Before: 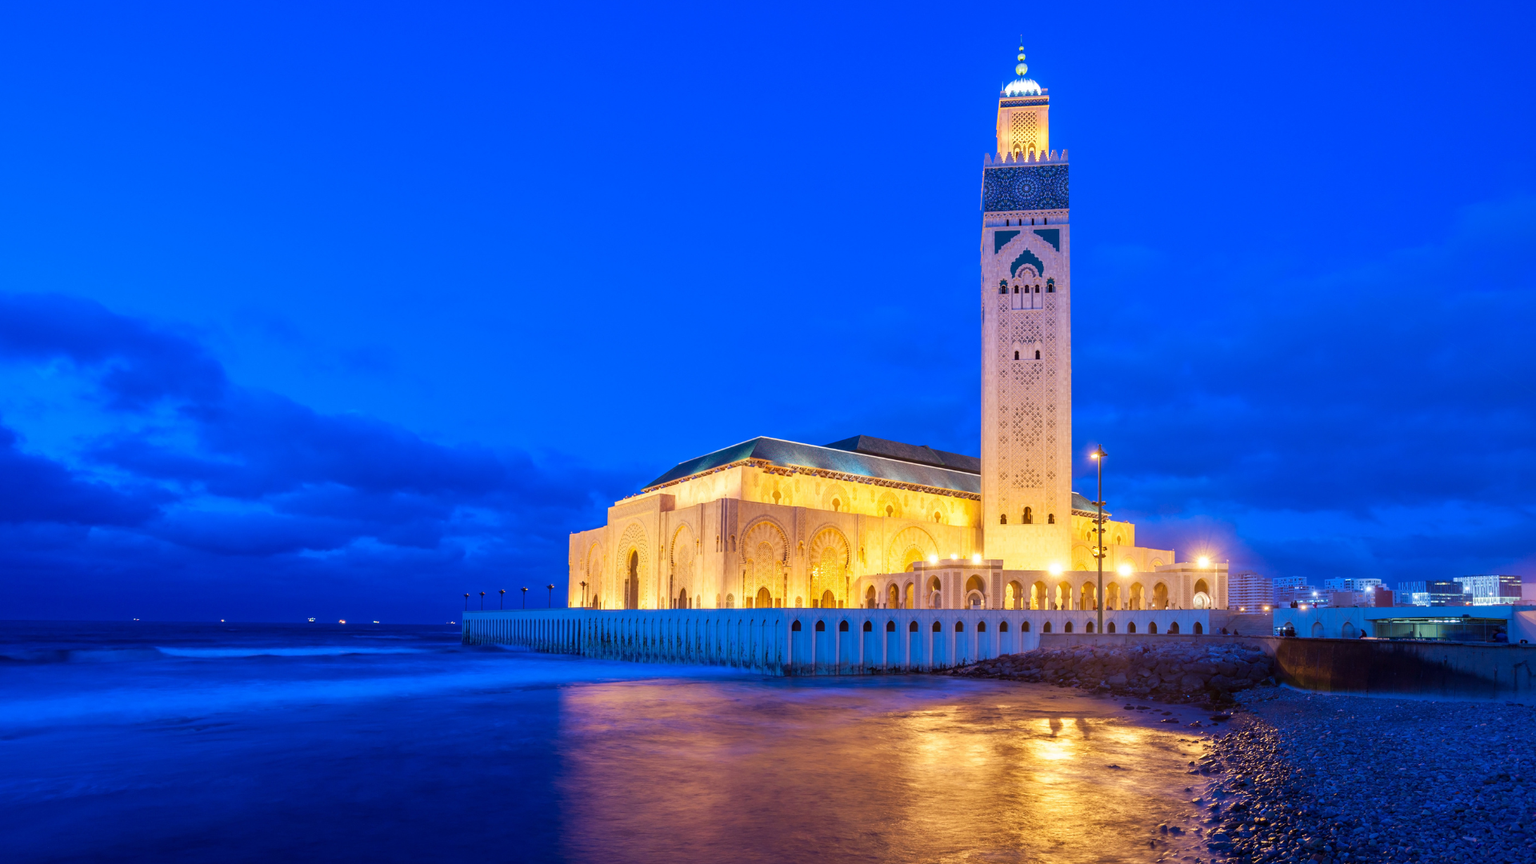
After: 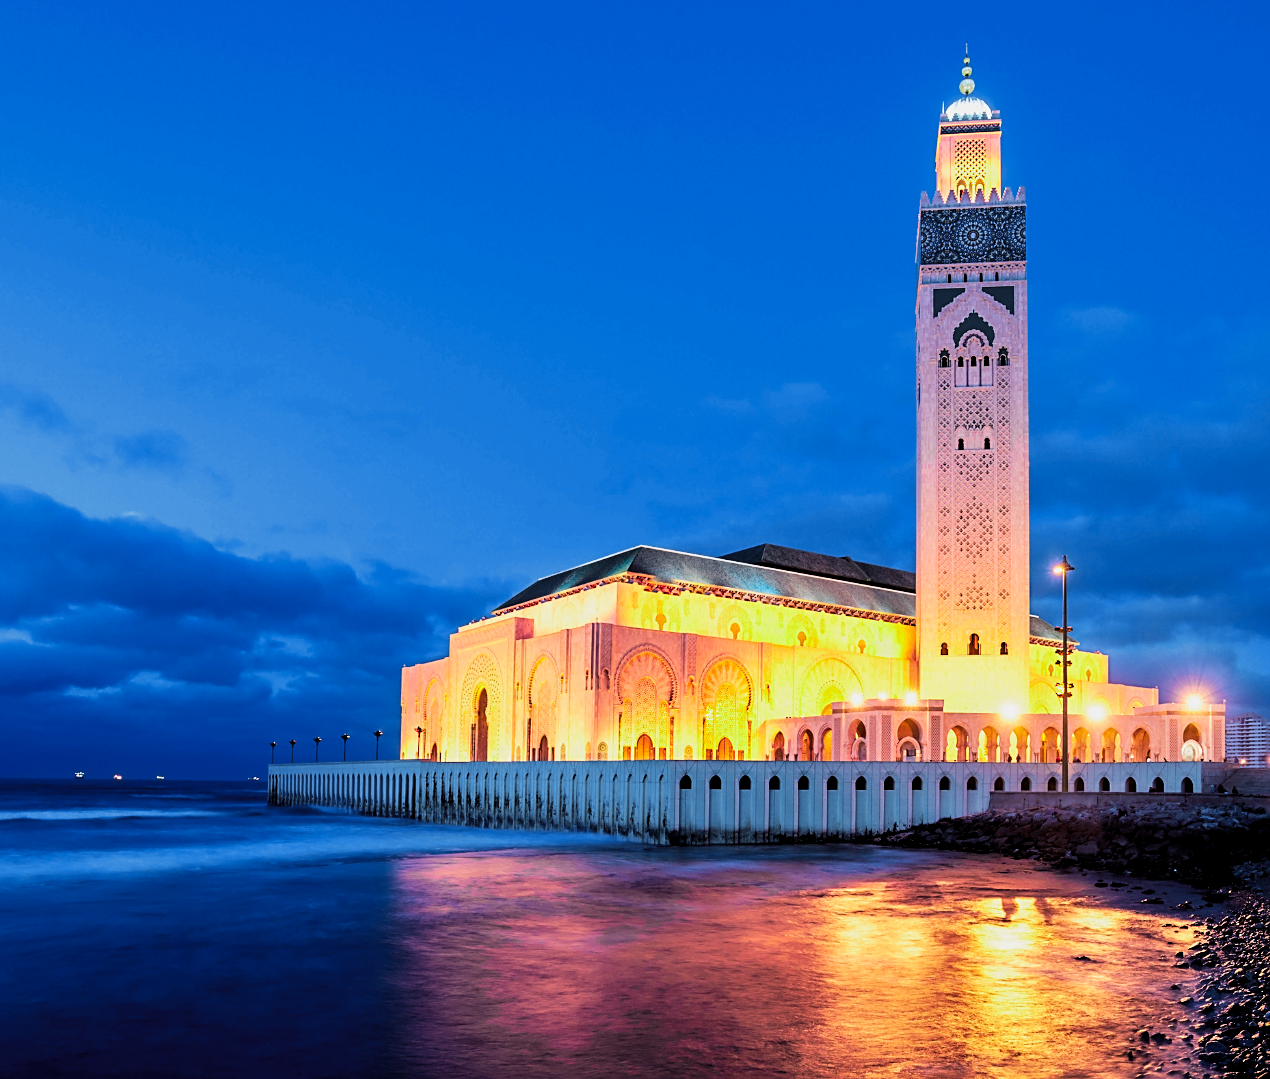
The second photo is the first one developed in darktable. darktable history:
crop and rotate: left 16.198%, right 17.616%
filmic rgb: black relative exposure -5.08 EV, white relative exposure 3.97 EV, hardness 2.91, contrast 1.3, highlights saturation mix -29.17%
tone equalizer: edges refinement/feathering 500, mask exposure compensation -1.57 EV, preserve details no
color zones: curves: ch0 [(0, 0.533) (0.126, 0.533) (0.234, 0.533) (0.368, 0.357) (0.5, 0.5) (0.625, 0.5) (0.74, 0.637) (0.875, 0.5)]; ch1 [(0.004, 0.708) (0.129, 0.662) (0.25, 0.5) (0.375, 0.331) (0.496, 0.396) (0.625, 0.649) (0.739, 0.26) (0.875, 0.5) (1, 0.478)]; ch2 [(0, 0.409) (0.132, 0.403) (0.236, 0.558) (0.379, 0.448) (0.5, 0.5) (0.625, 0.5) (0.691, 0.39) (0.875, 0.5)]
levels: levels [0.016, 0.484, 0.953]
exposure: exposure -0.04 EV, compensate highlight preservation false
sharpen: on, module defaults
